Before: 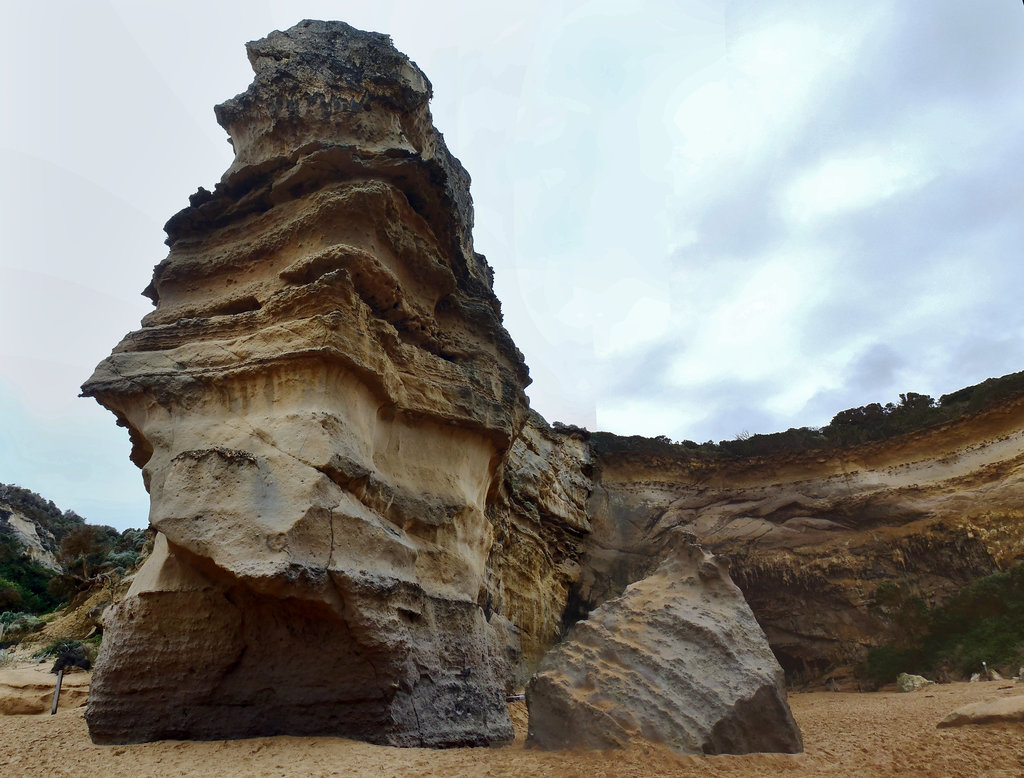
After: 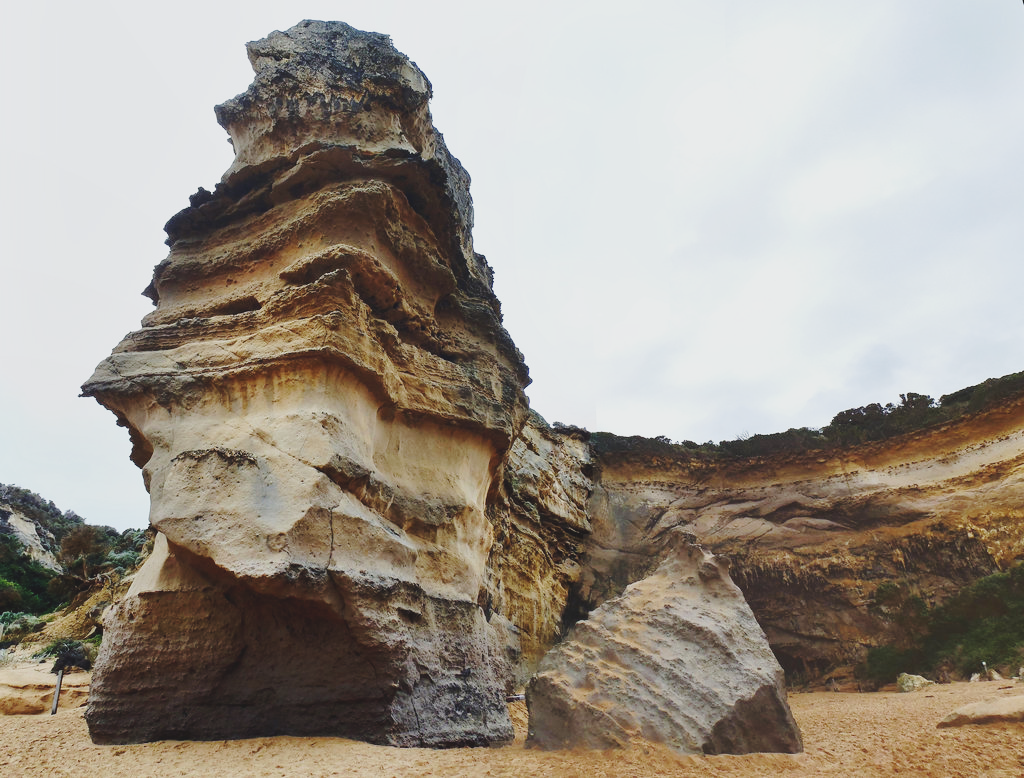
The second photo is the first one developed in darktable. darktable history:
base curve: curves: ch0 [(0, 0) (0.028, 0.03) (0.121, 0.232) (0.46, 0.748) (0.859, 0.968) (1, 1)], preserve colors none
contrast brightness saturation: contrast -0.15, brightness 0.046, saturation -0.135
